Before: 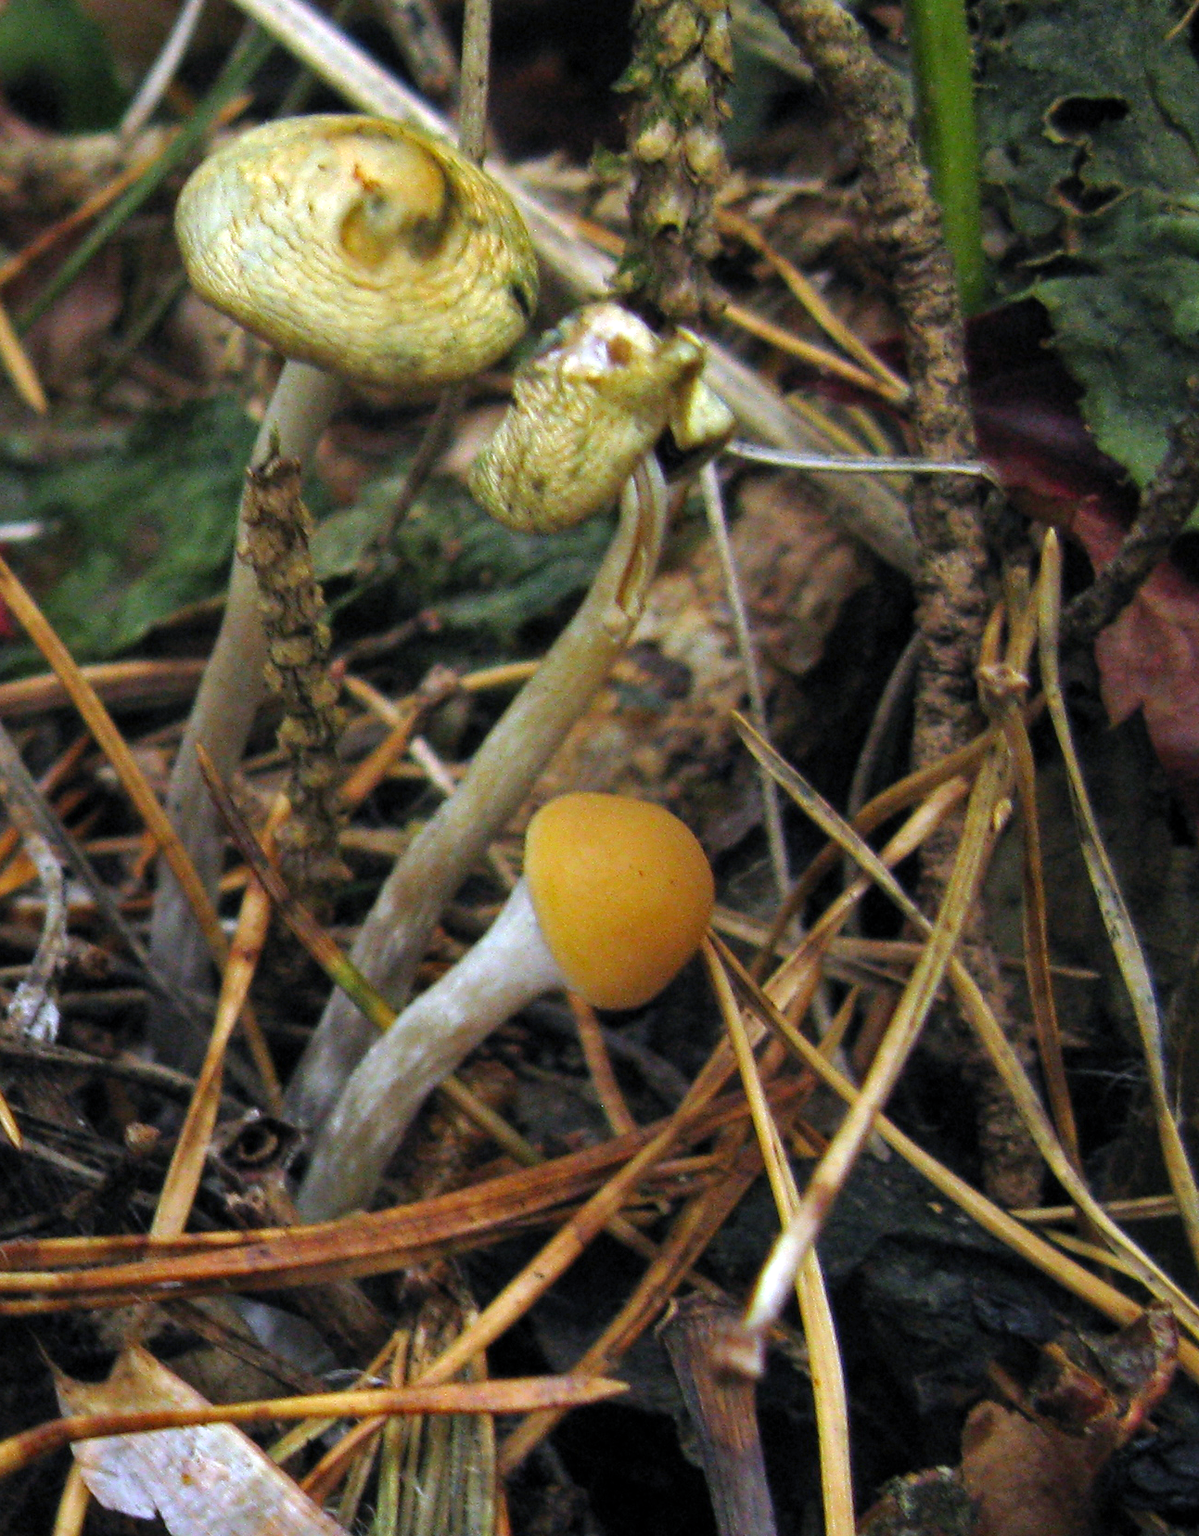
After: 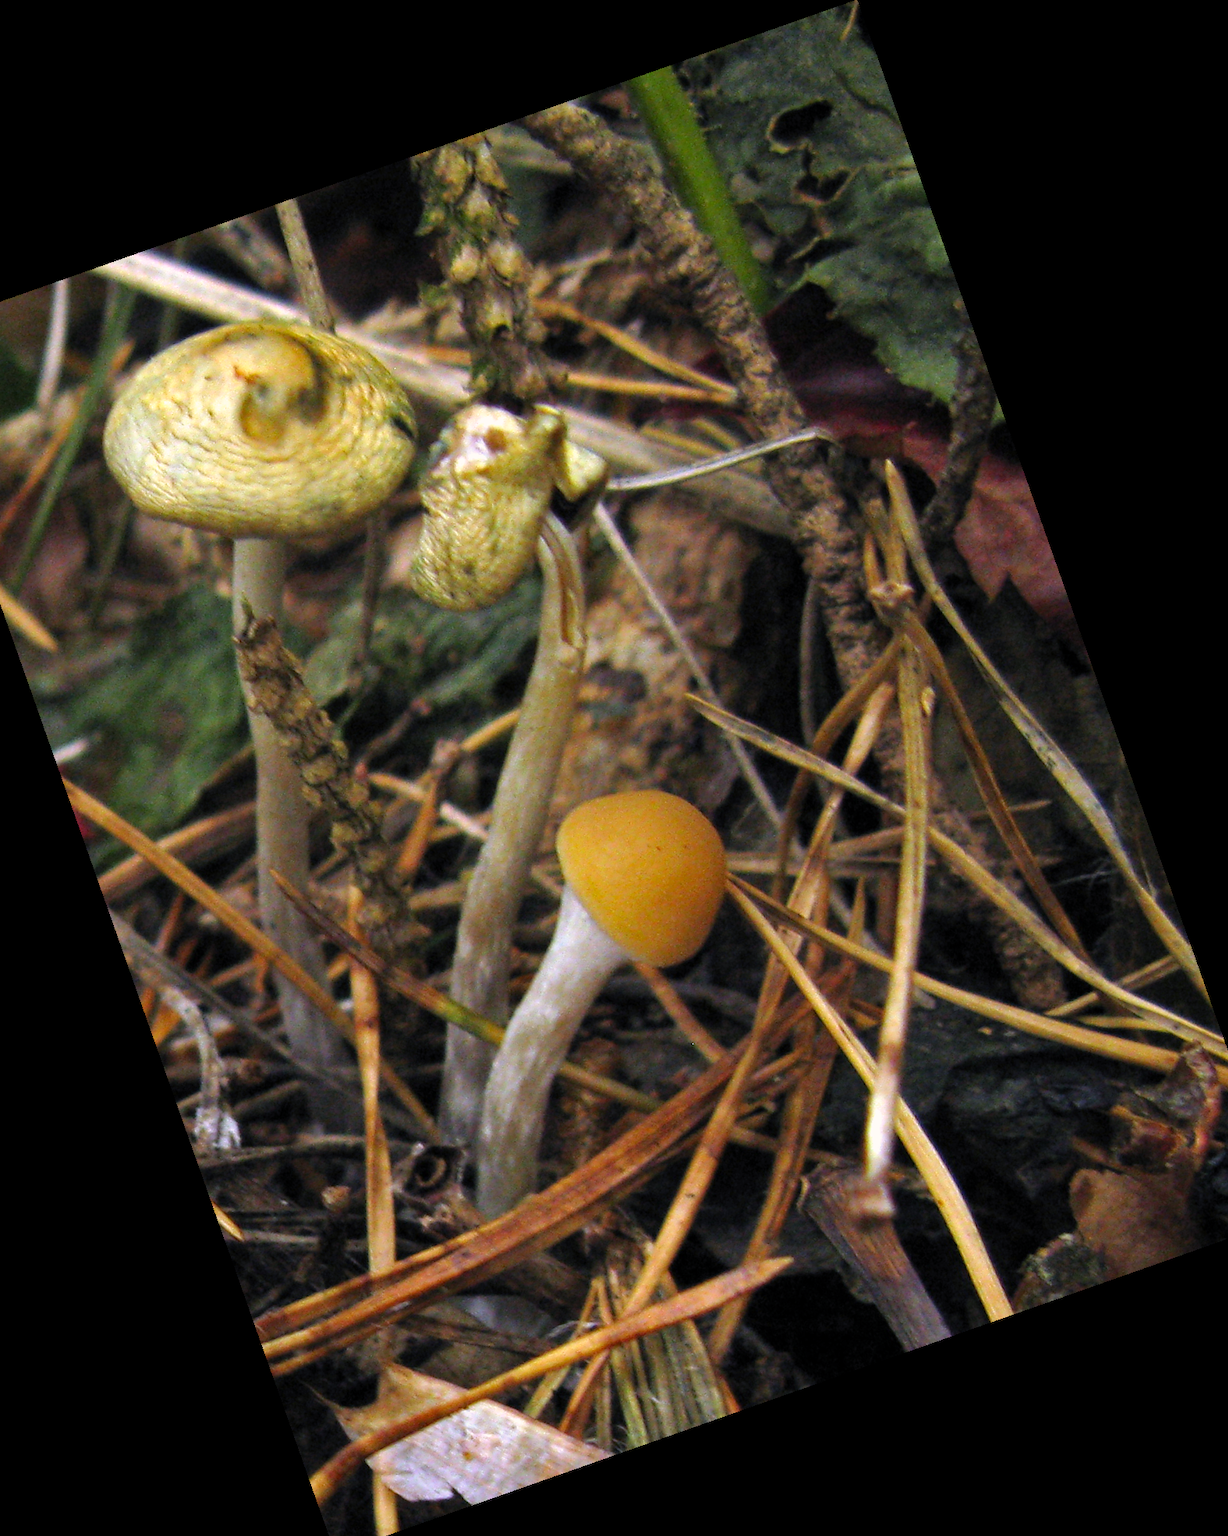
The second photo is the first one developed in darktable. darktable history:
crop and rotate: angle 19.43°, left 6.812%, right 4.125%, bottom 1.087%
color correction: highlights a* 5.81, highlights b* 4.84
